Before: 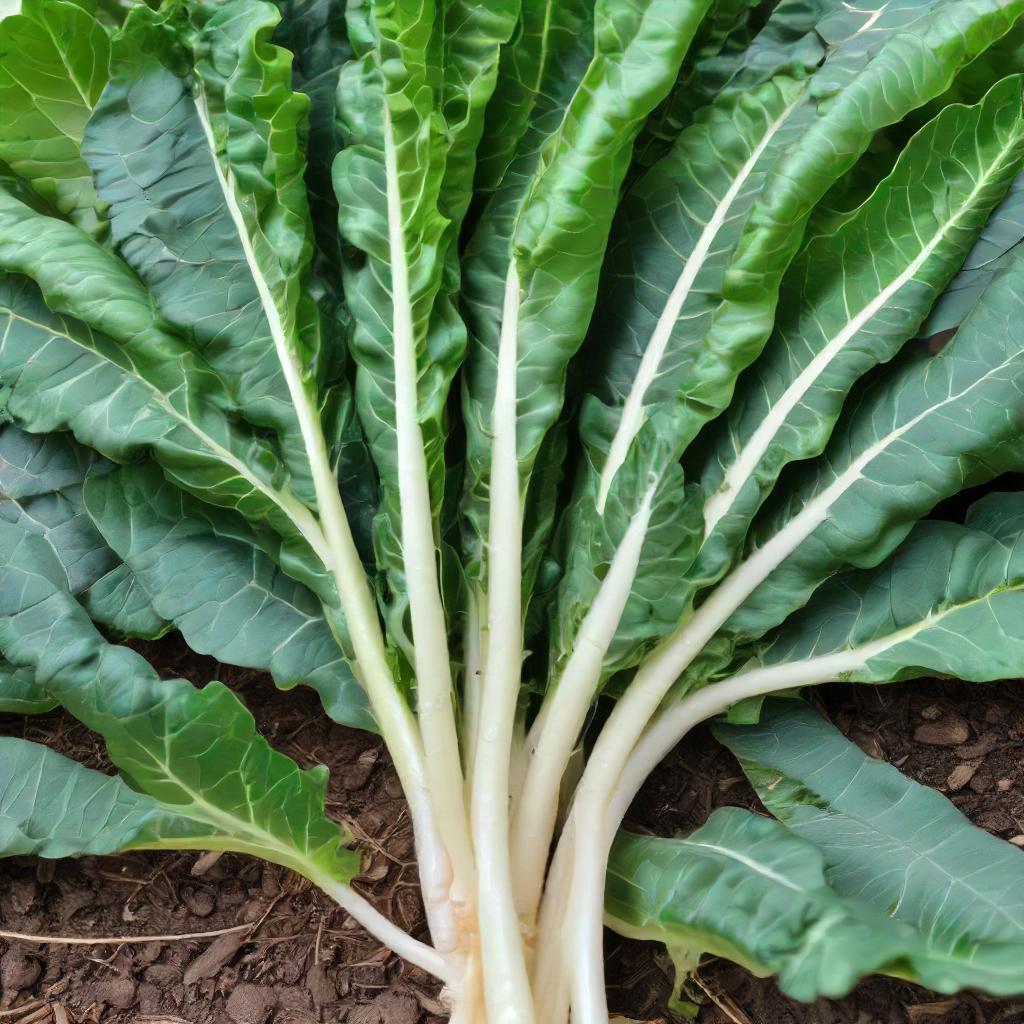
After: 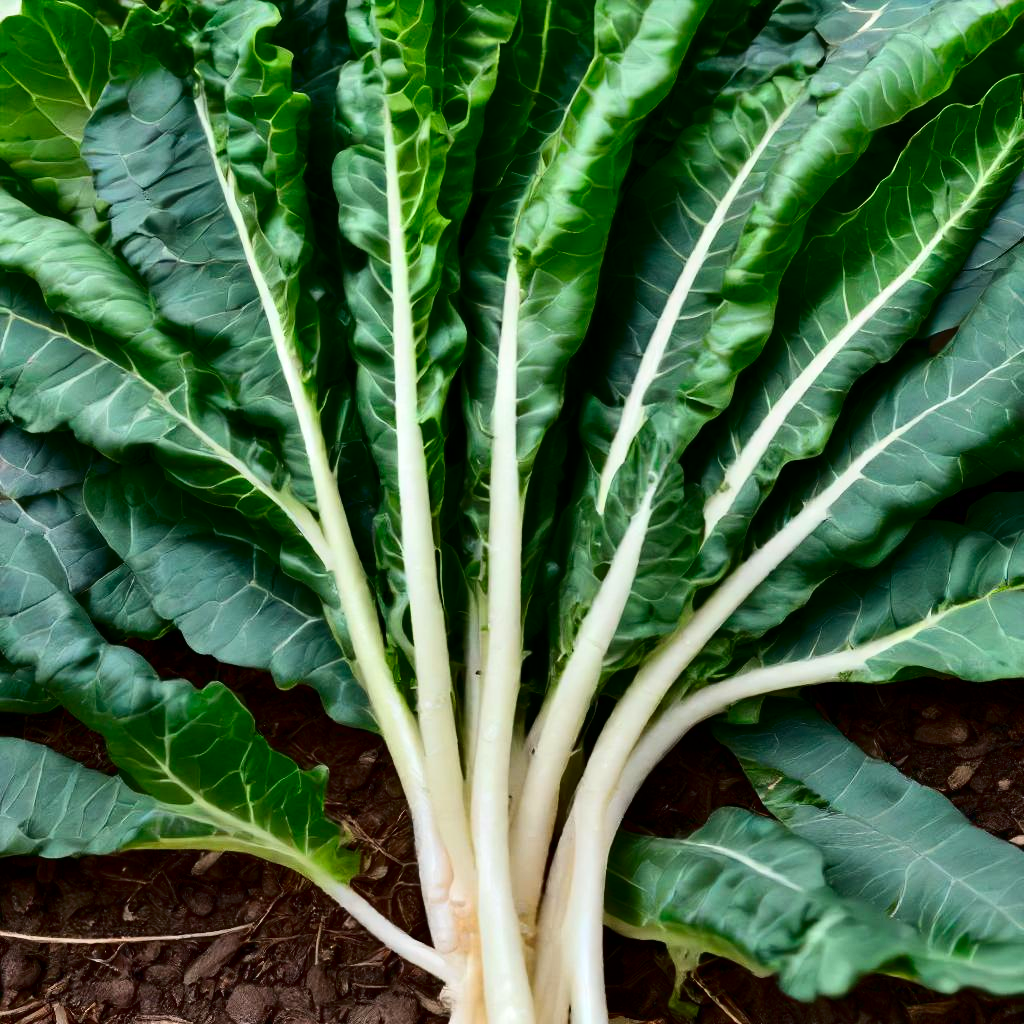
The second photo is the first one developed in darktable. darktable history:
contrast brightness saturation: contrast 0.241, brightness -0.239, saturation 0.149
